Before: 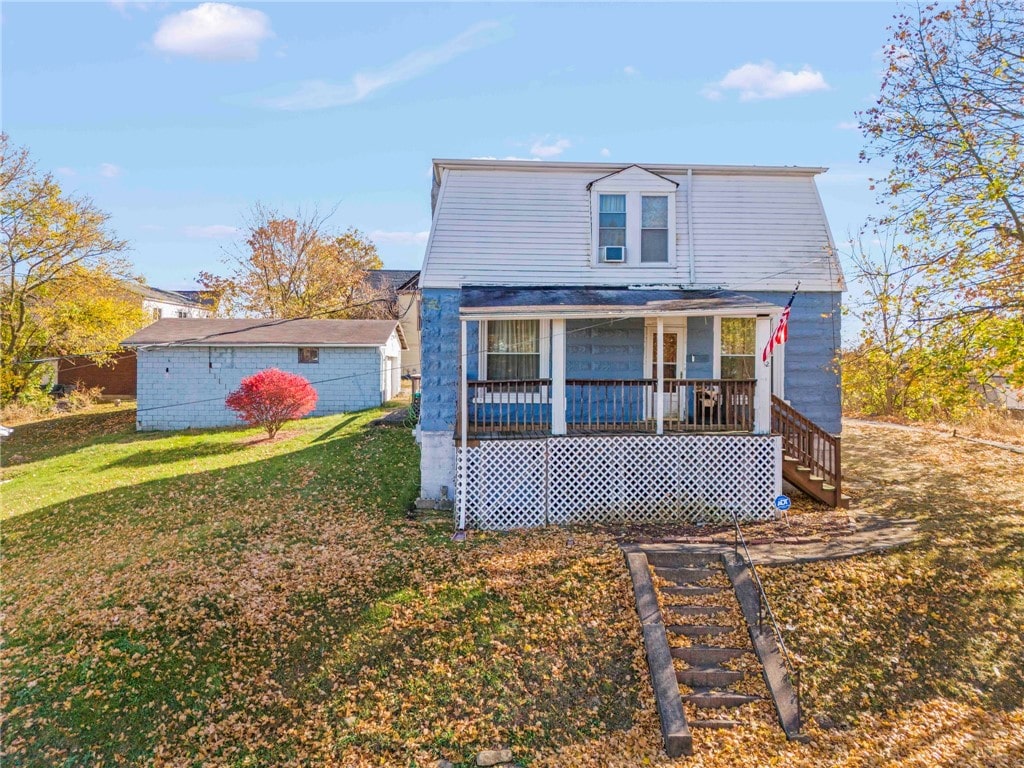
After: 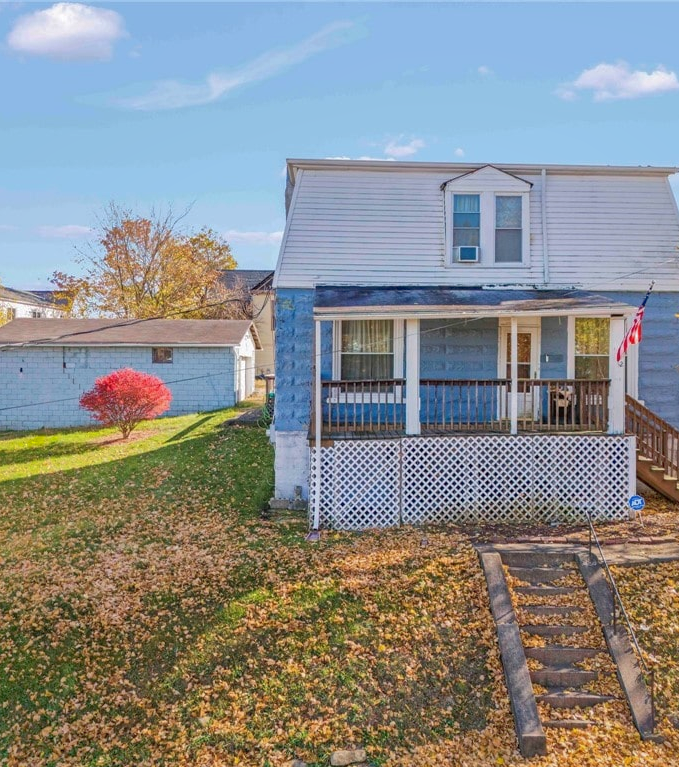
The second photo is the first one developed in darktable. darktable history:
crop and rotate: left 14.31%, right 19.379%
shadows and highlights: on, module defaults
